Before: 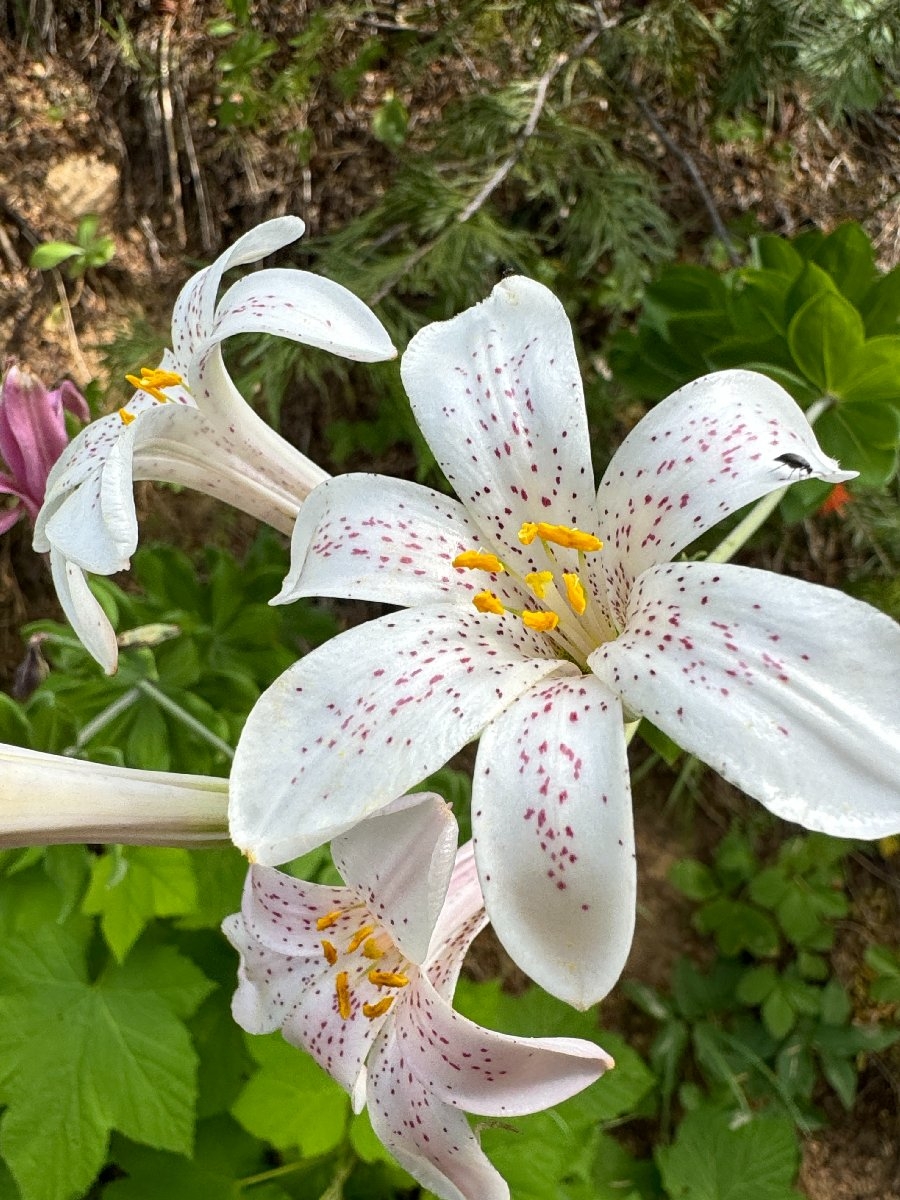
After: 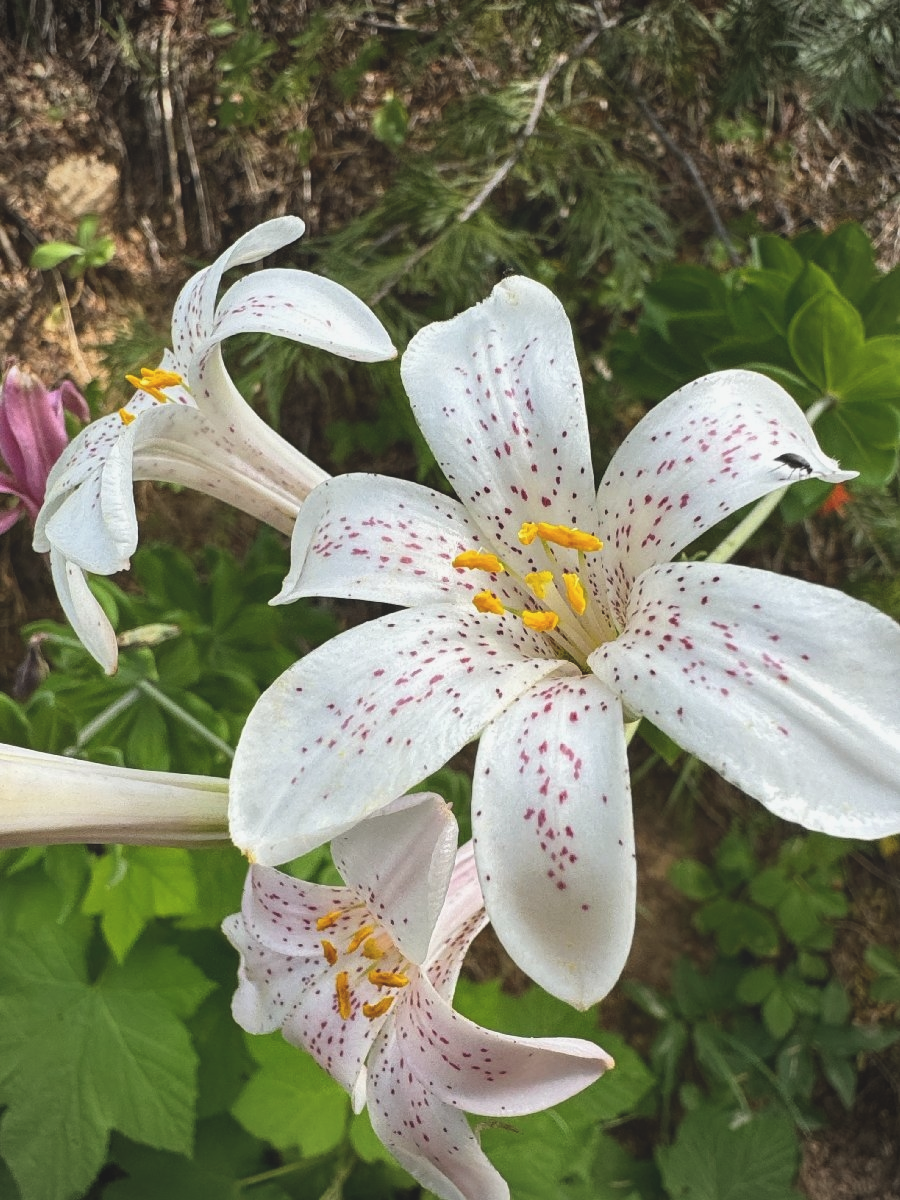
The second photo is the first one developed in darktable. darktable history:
vignetting: fall-off radius 60.92%
exposure: black level correction -0.015, exposure -0.125 EV, compensate highlight preservation false
